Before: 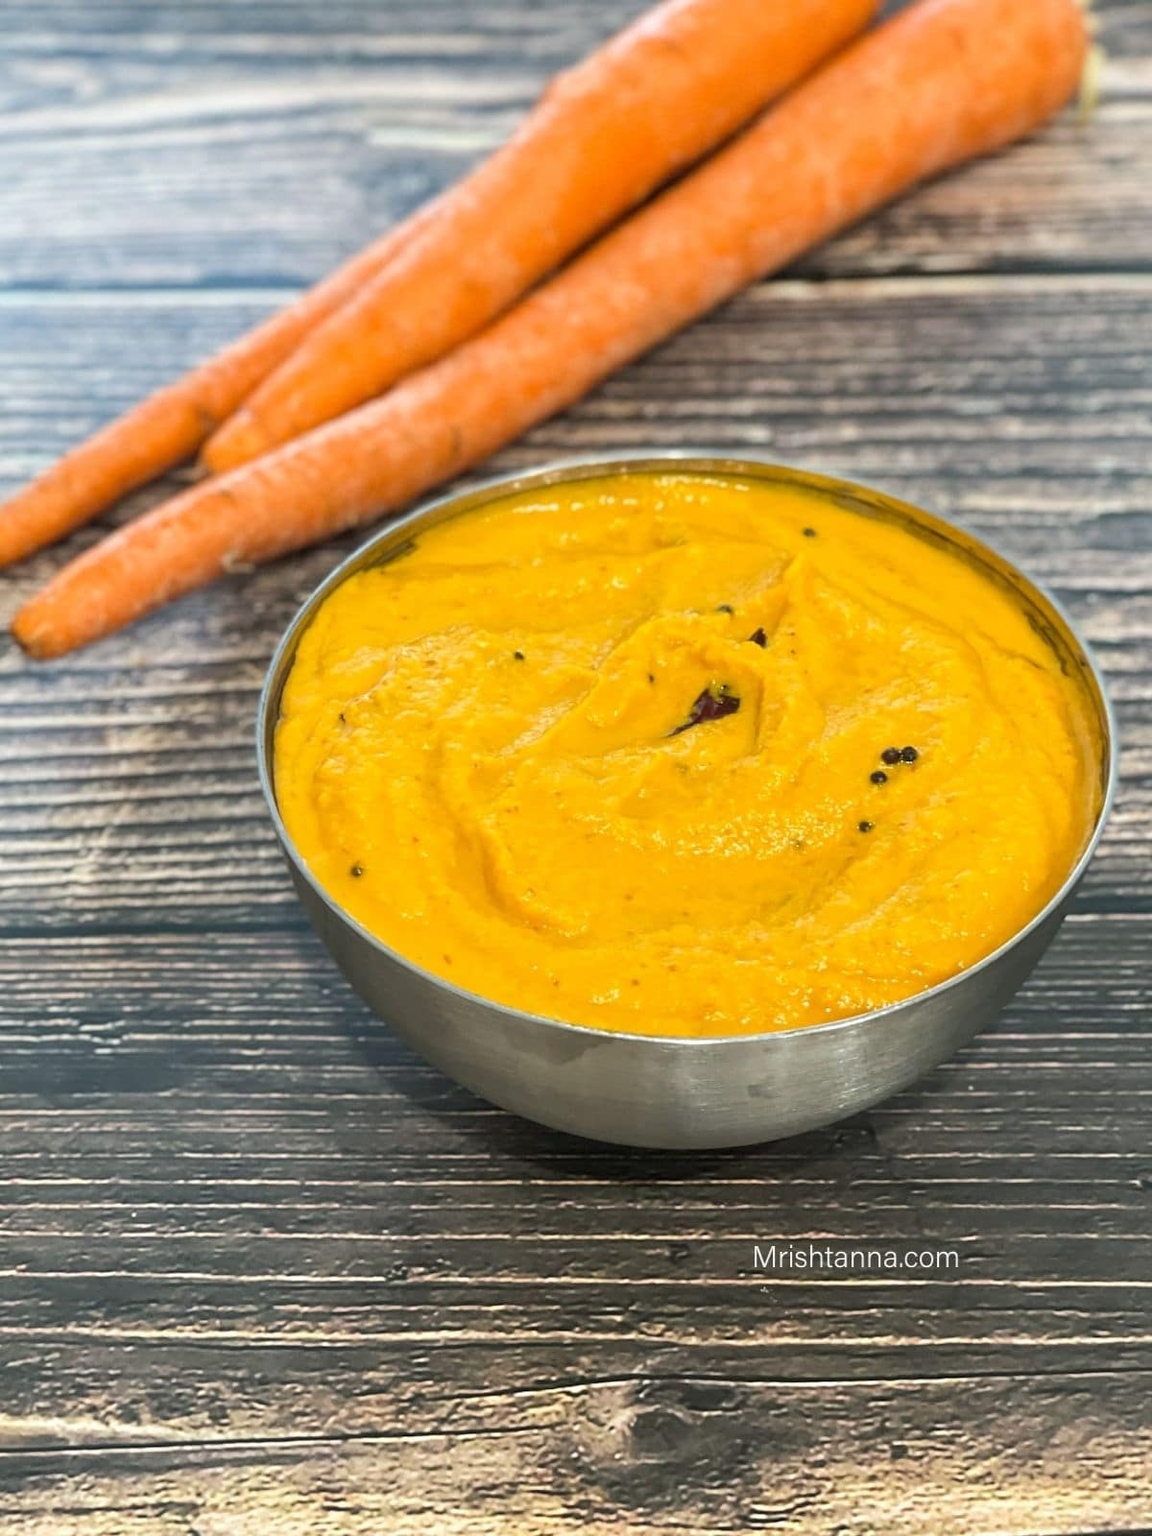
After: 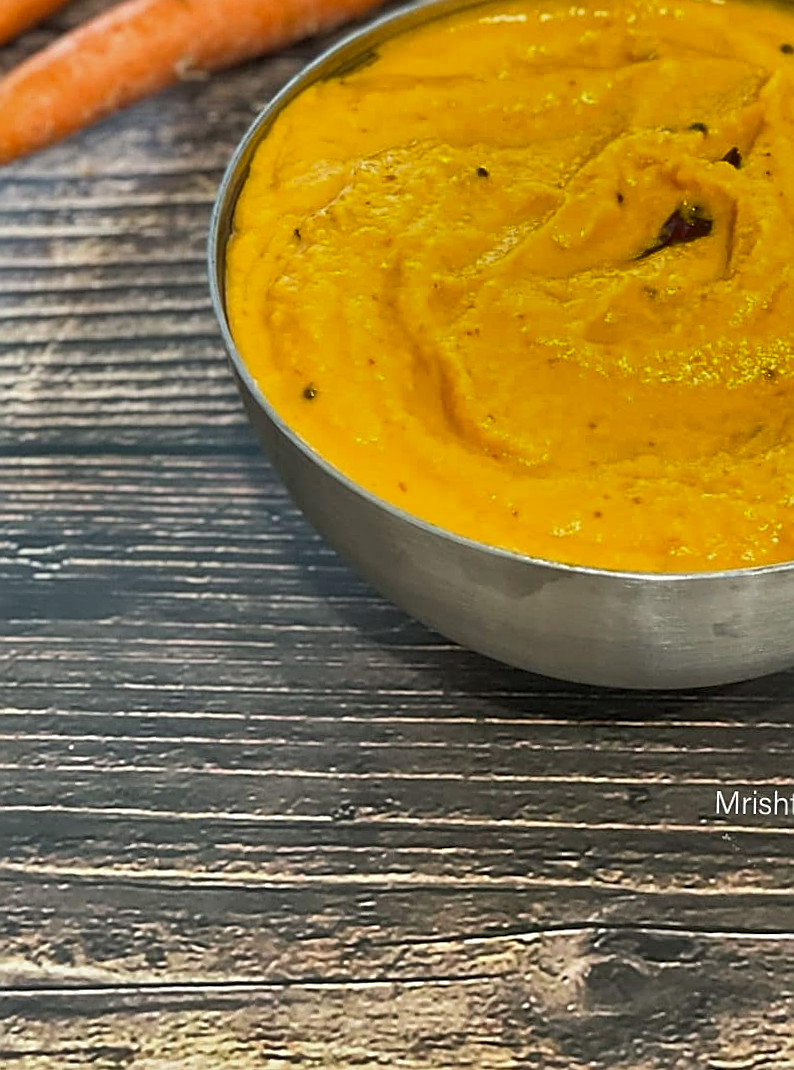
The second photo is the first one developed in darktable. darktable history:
crop and rotate: angle -1.02°, left 3.942%, top 31.492%, right 28.311%
shadows and highlights: white point adjustment -3.8, highlights -63.84, soften with gaussian
sharpen: on, module defaults
